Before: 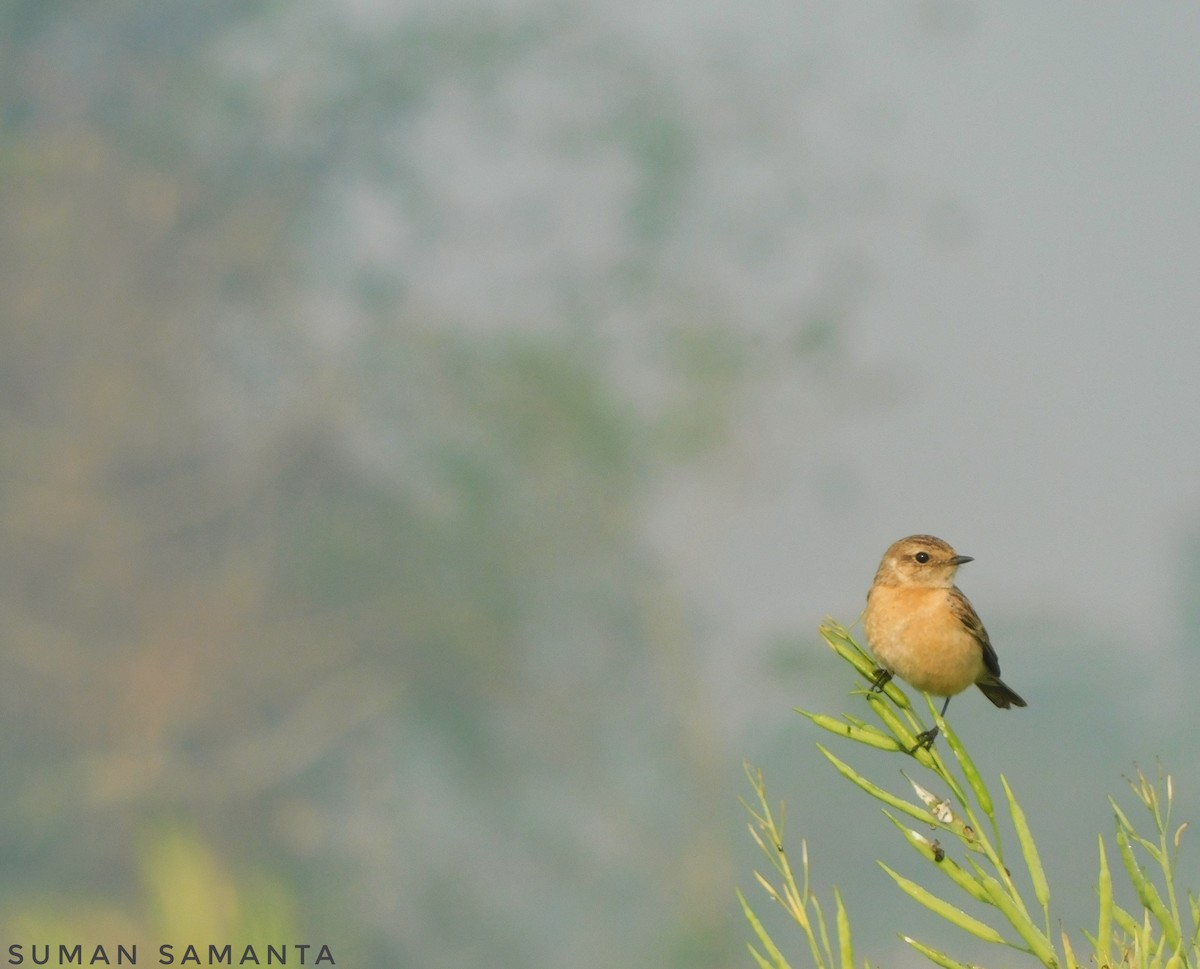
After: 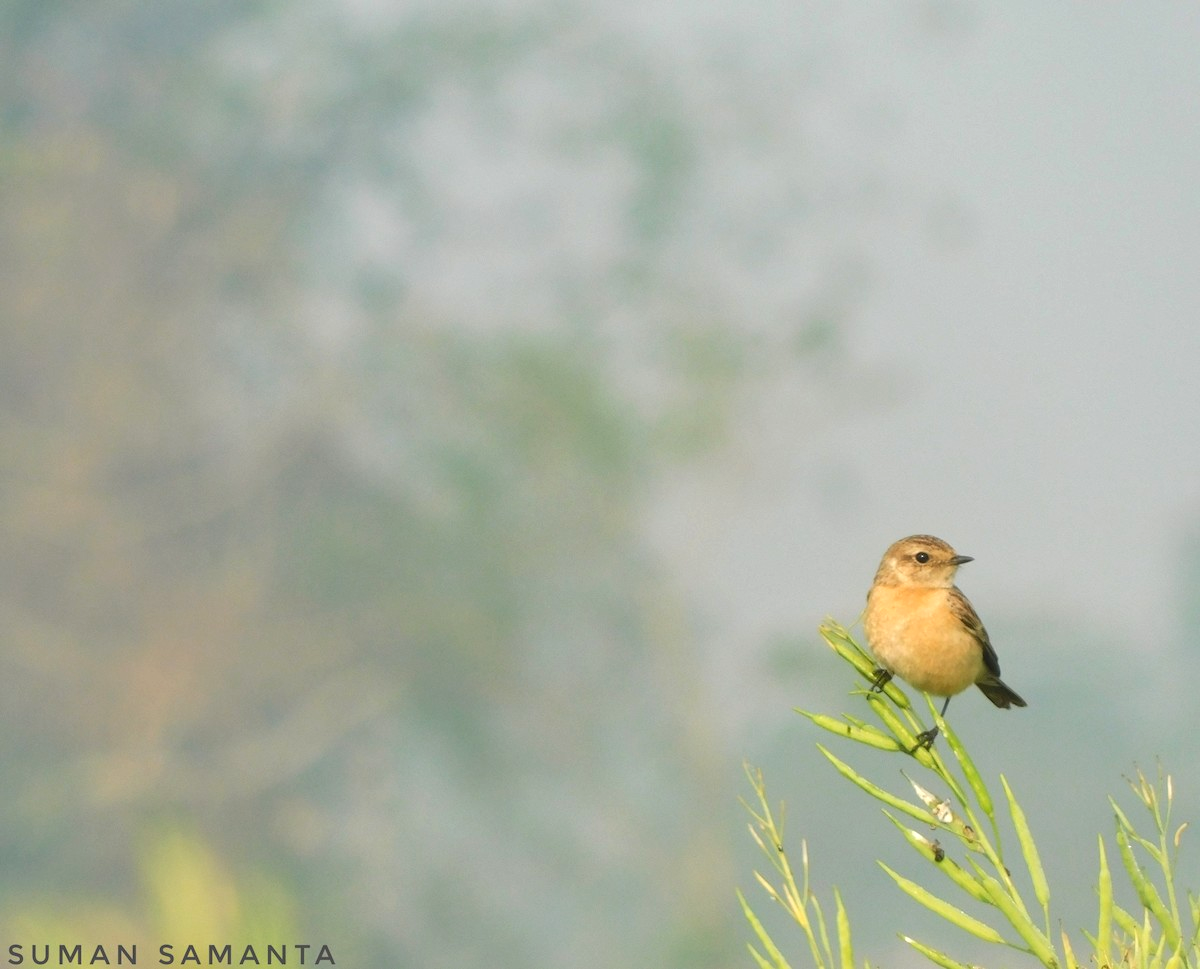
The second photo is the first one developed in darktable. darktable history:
exposure: exposure 0.453 EV, compensate highlight preservation false
